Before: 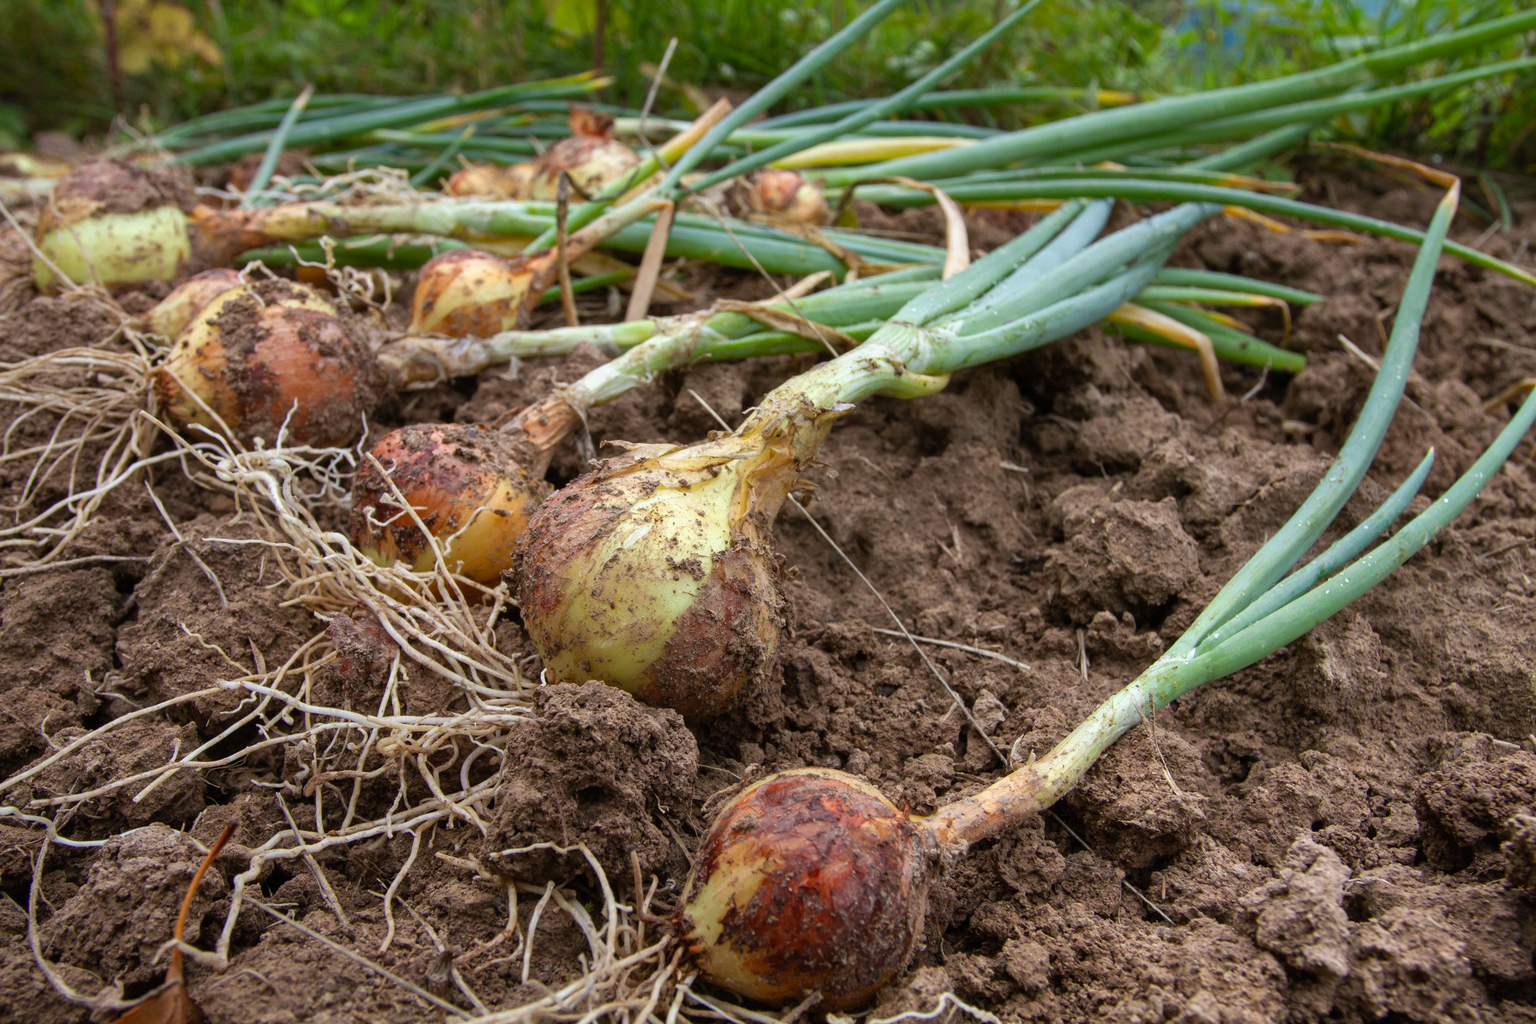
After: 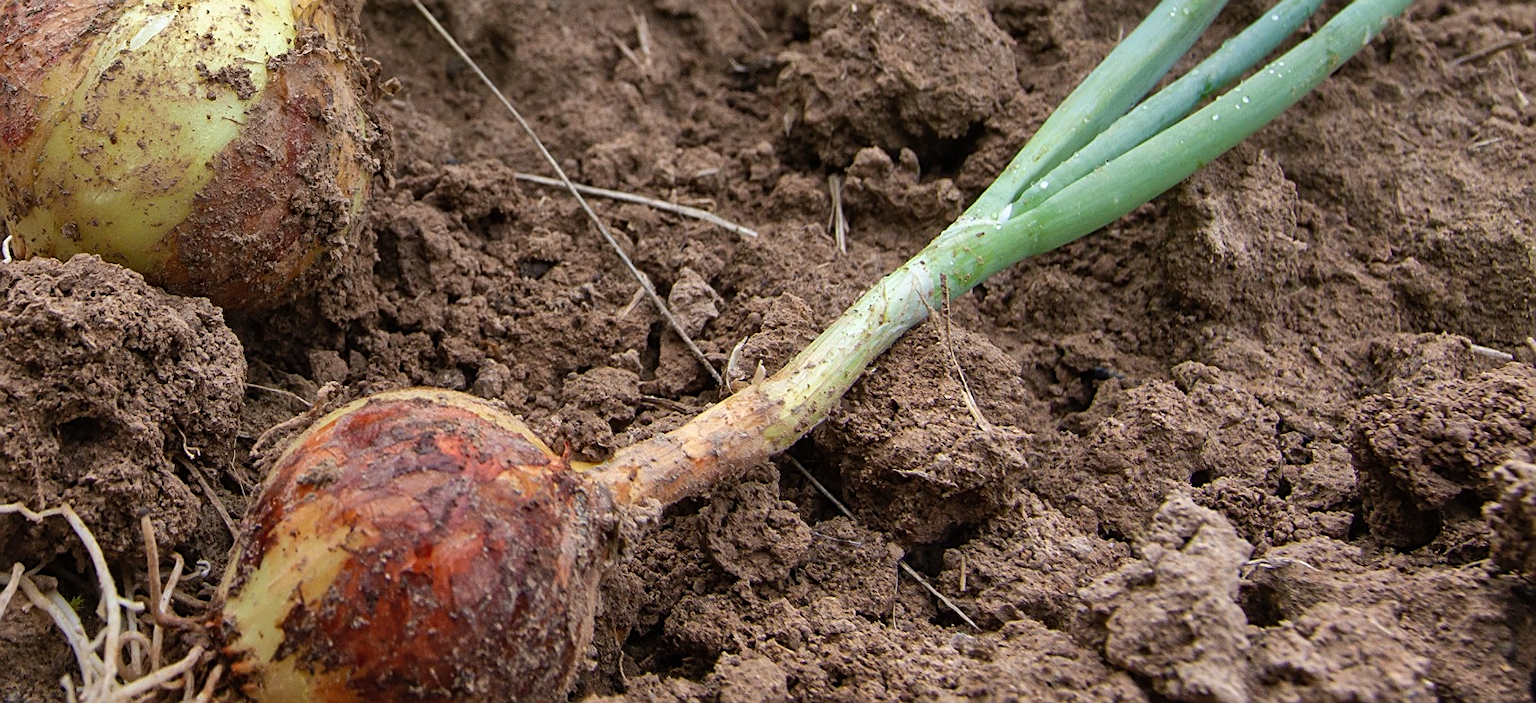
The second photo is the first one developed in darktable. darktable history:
color correction: highlights a* 0.065, highlights b* -0.582
sharpen: on, module defaults
crop and rotate: left 35.121%, top 50.473%, bottom 4.917%
shadows and highlights: low approximation 0.01, soften with gaussian
